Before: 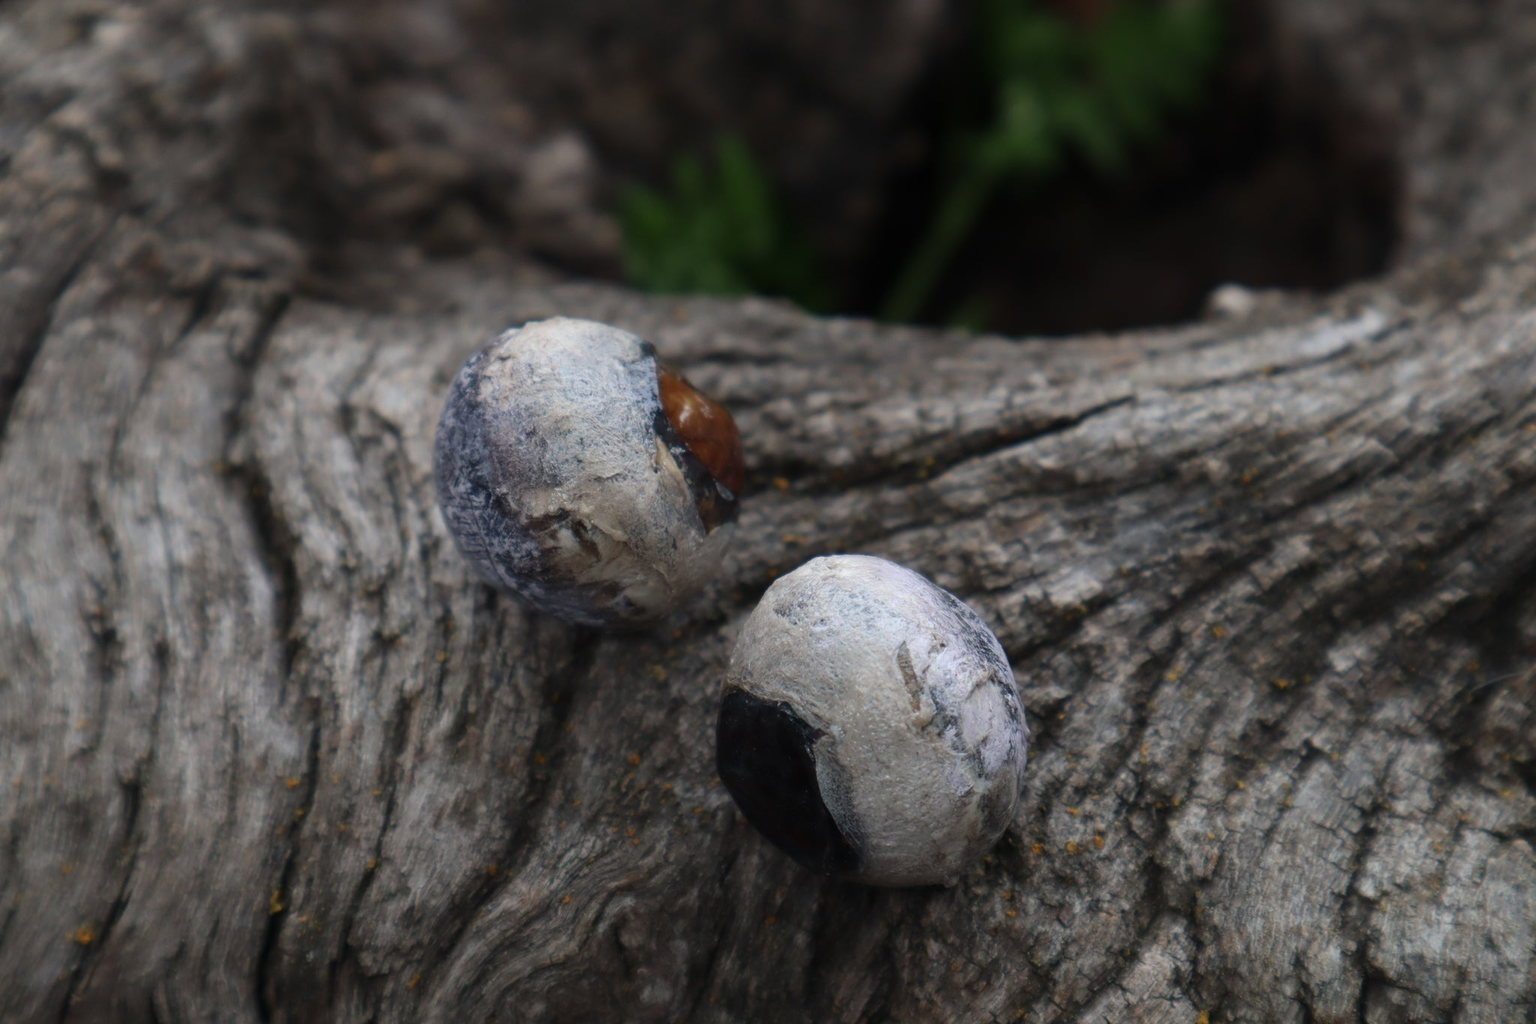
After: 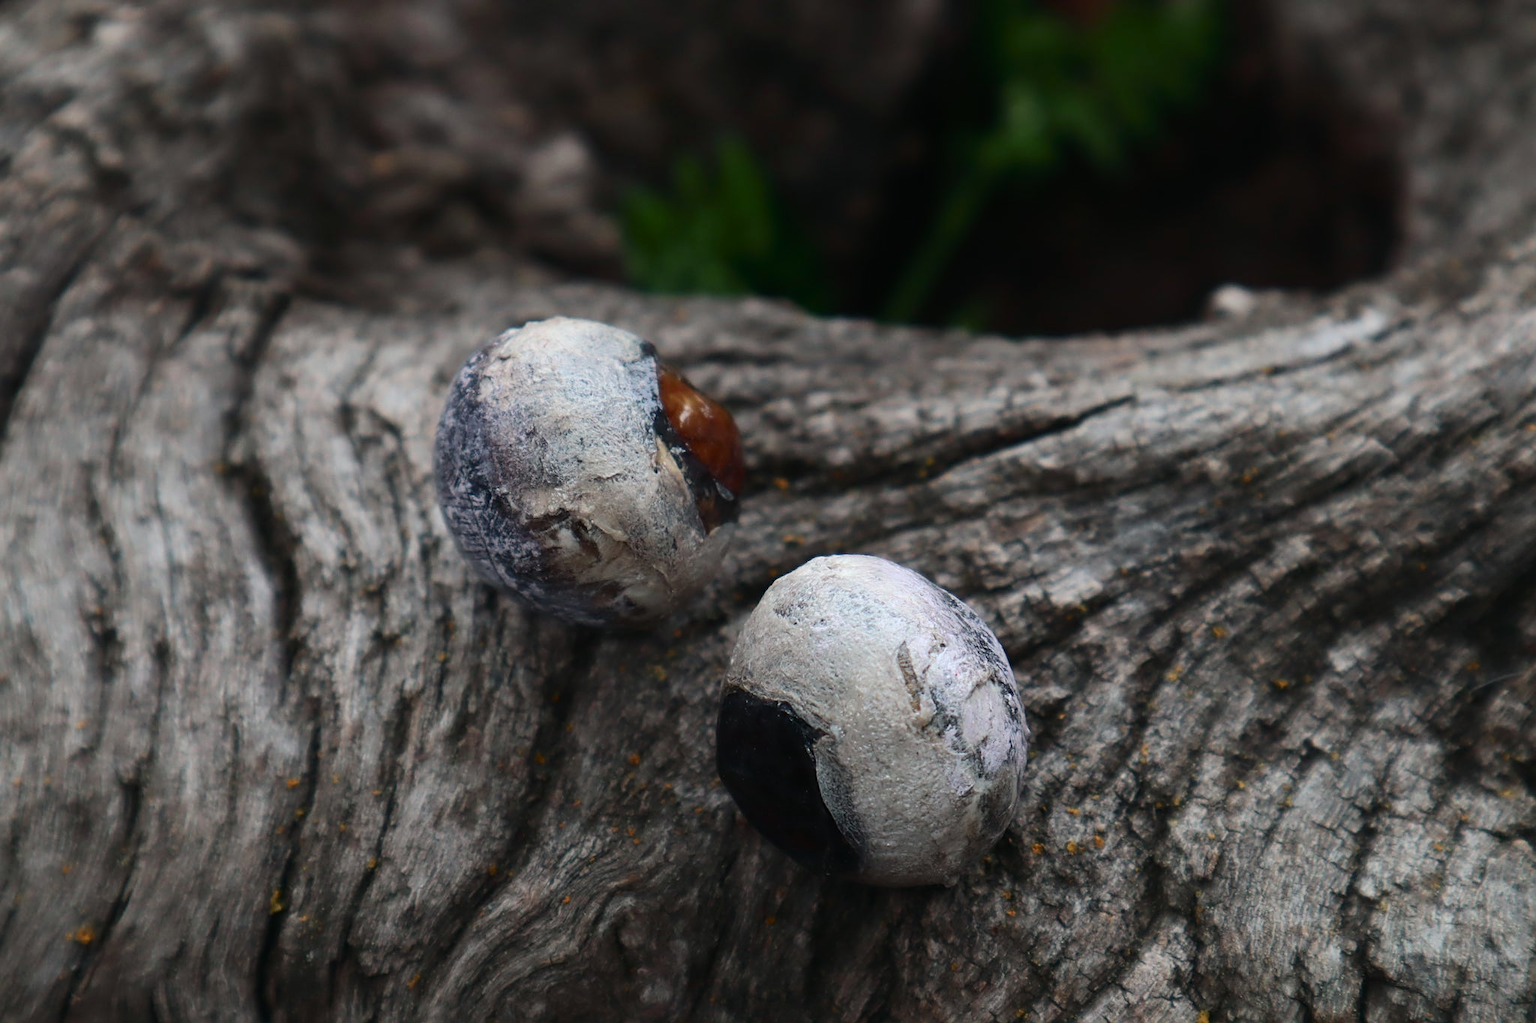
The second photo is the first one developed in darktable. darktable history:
sharpen: on, module defaults
tone curve: curves: ch0 [(0, 0.01) (0.037, 0.032) (0.131, 0.108) (0.275, 0.258) (0.483, 0.512) (0.61, 0.661) (0.696, 0.742) (0.792, 0.834) (0.911, 0.936) (0.997, 0.995)]; ch1 [(0, 0) (0.308, 0.29) (0.425, 0.411) (0.503, 0.502) (0.551, 0.563) (0.683, 0.706) (0.746, 0.77) (1, 1)]; ch2 [(0, 0) (0.246, 0.233) (0.36, 0.352) (0.415, 0.415) (0.485, 0.487) (0.502, 0.502) (0.525, 0.523) (0.545, 0.552) (0.587, 0.6) (0.636, 0.652) (0.711, 0.729) (0.845, 0.855) (0.998, 0.977)], color space Lab, independent channels, preserve colors none
bloom: size 15%, threshold 97%, strength 7%
